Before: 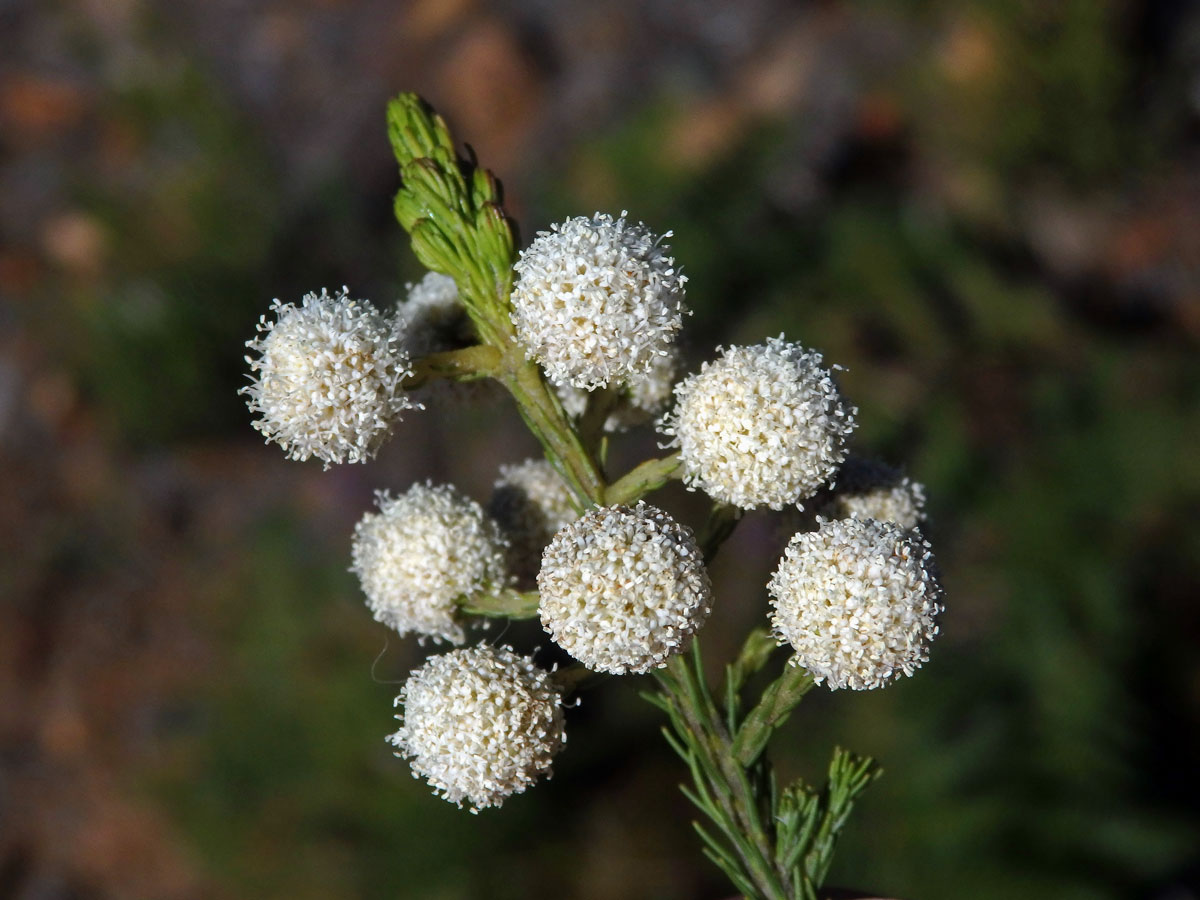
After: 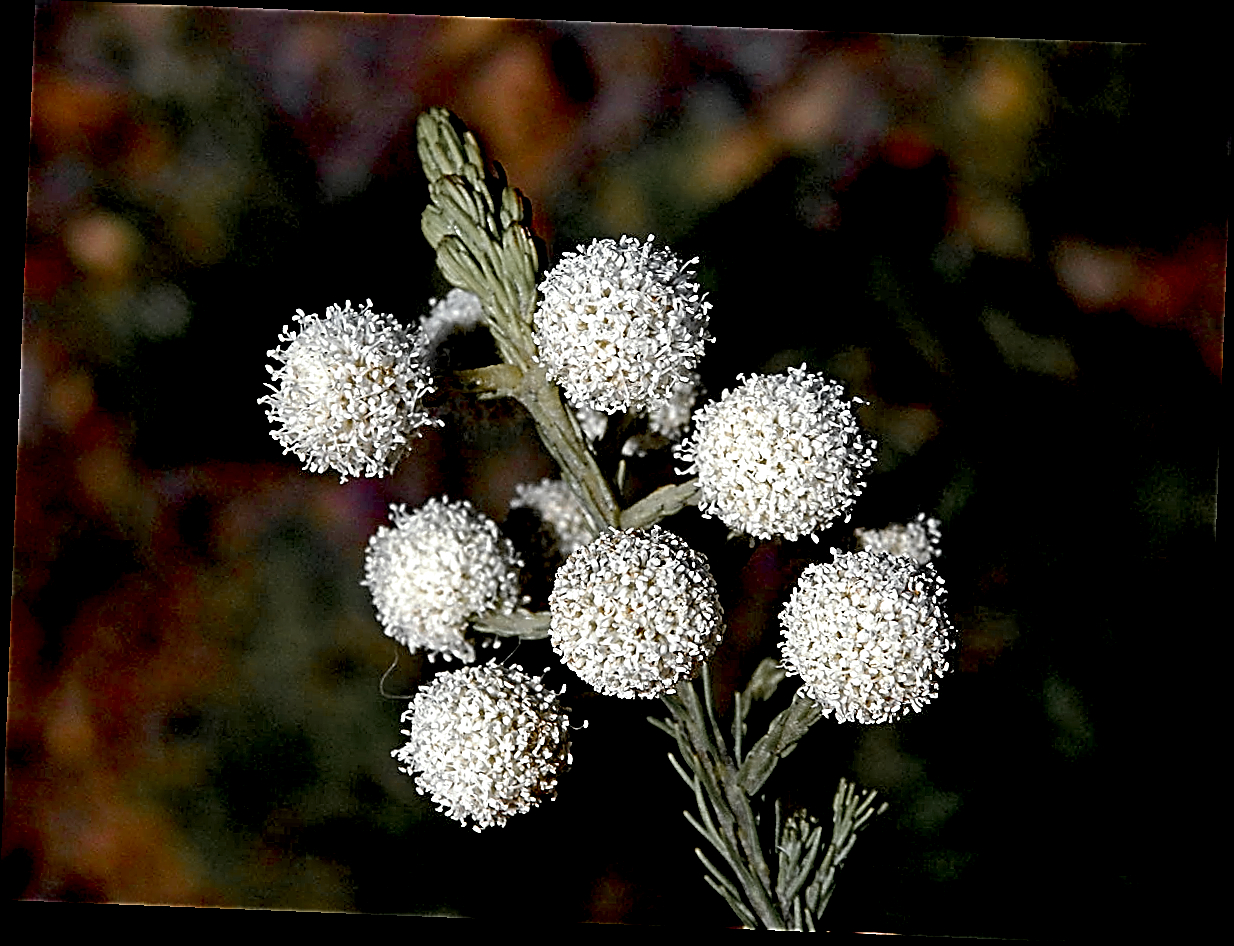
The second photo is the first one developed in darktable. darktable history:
color zones: curves: ch1 [(0, 0.638) (0.193, 0.442) (0.286, 0.15) (0.429, 0.14) (0.571, 0.142) (0.714, 0.154) (0.857, 0.175) (1, 0.638)]
exposure: black level correction 0.031, exposure 0.304 EV, compensate highlight preservation false
split-toning: shadows › saturation 0.61, highlights › saturation 0.58, balance -28.74, compress 87.36%
sharpen: amount 2
rotate and perspective: rotation 2.27°, automatic cropping off
